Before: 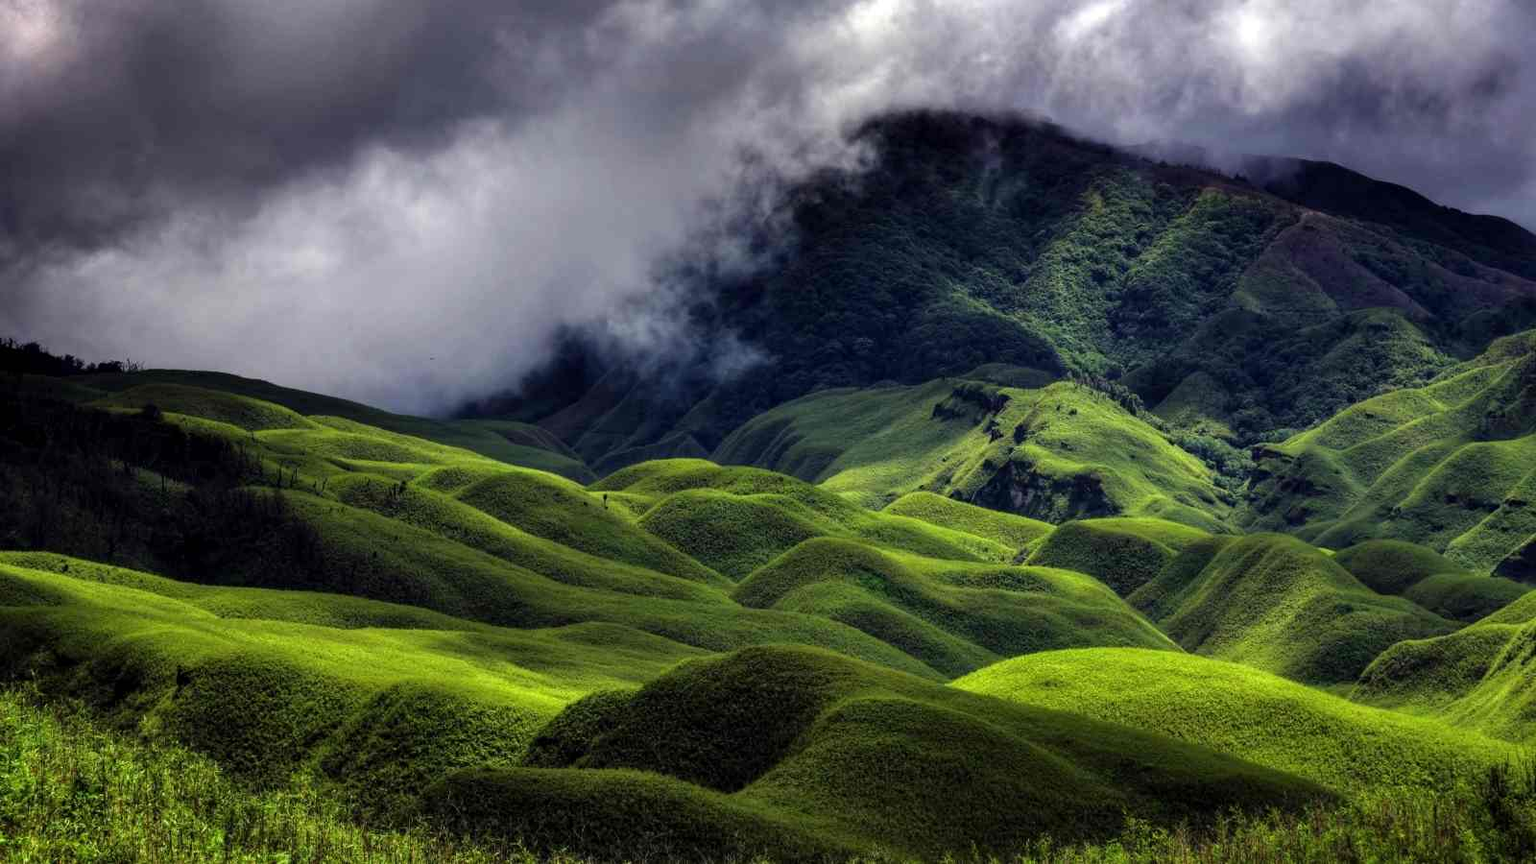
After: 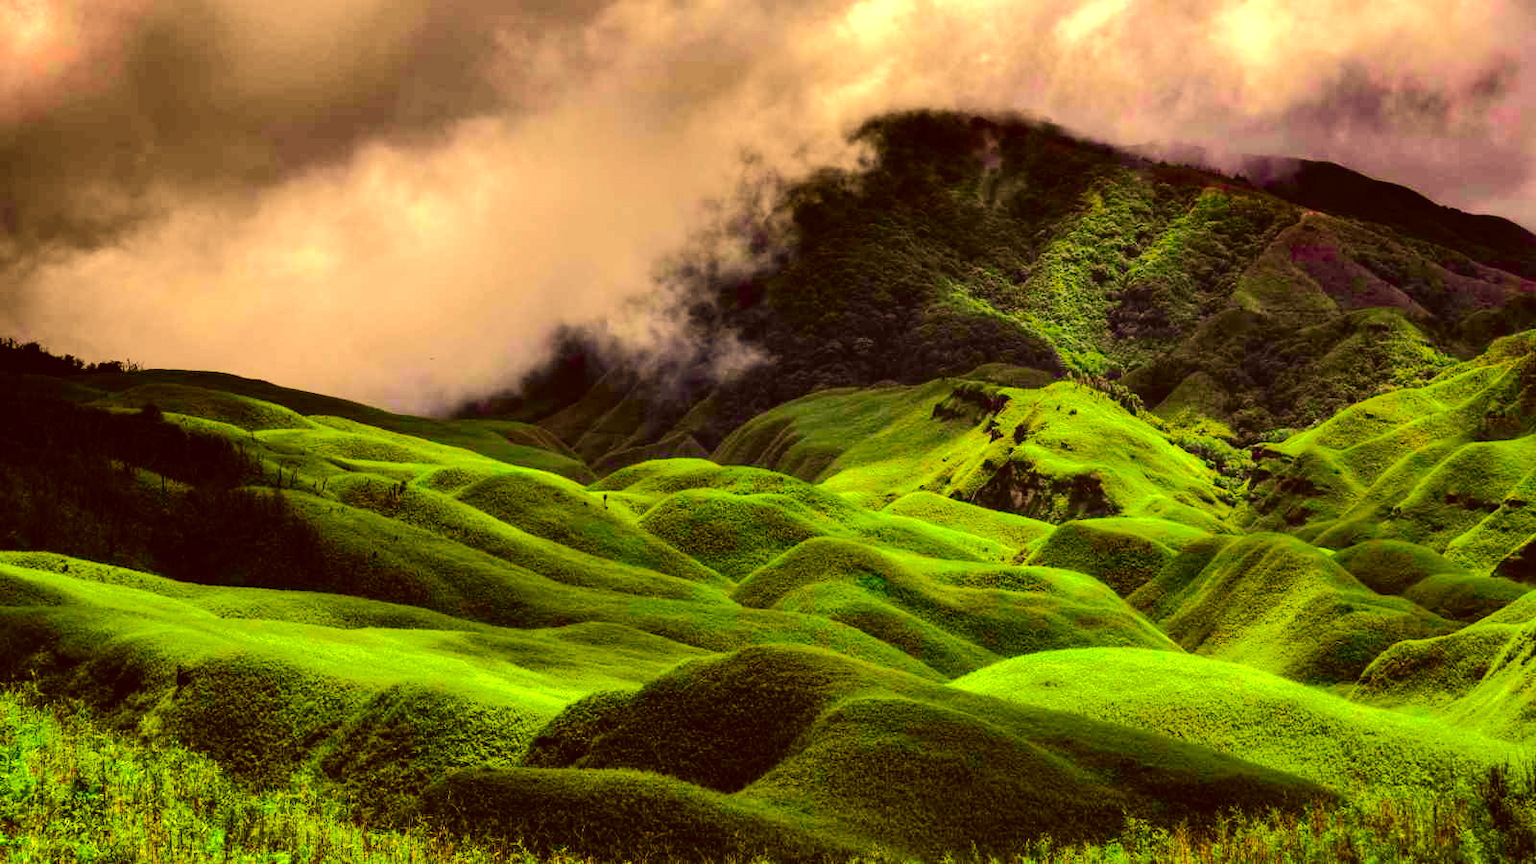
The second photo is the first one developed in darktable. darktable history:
color correction: highlights a* 10.44, highlights b* 30.04, shadows a* 2.73, shadows b* 17.51, saturation 1.72
exposure: exposure 0.648 EV, compensate highlight preservation false
tone curve: curves: ch0 [(0, 0.019) (0.066, 0.054) (0.184, 0.184) (0.369, 0.417) (0.501, 0.586) (0.617, 0.71) (0.743, 0.787) (0.997, 0.997)]; ch1 [(0, 0) (0.187, 0.156) (0.388, 0.372) (0.437, 0.428) (0.474, 0.472) (0.499, 0.5) (0.521, 0.514) (0.548, 0.567) (0.6, 0.629) (0.82, 0.831) (1, 1)]; ch2 [(0, 0) (0.234, 0.227) (0.352, 0.372) (0.459, 0.484) (0.5, 0.505) (0.518, 0.516) (0.529, 0.541) (0.56, 0.594) (0.607, 0.644) (0.74, 0.771) (0.858, 0.873) (0.999, 0.994)], color space Lab, independent channels, preserve colors none
